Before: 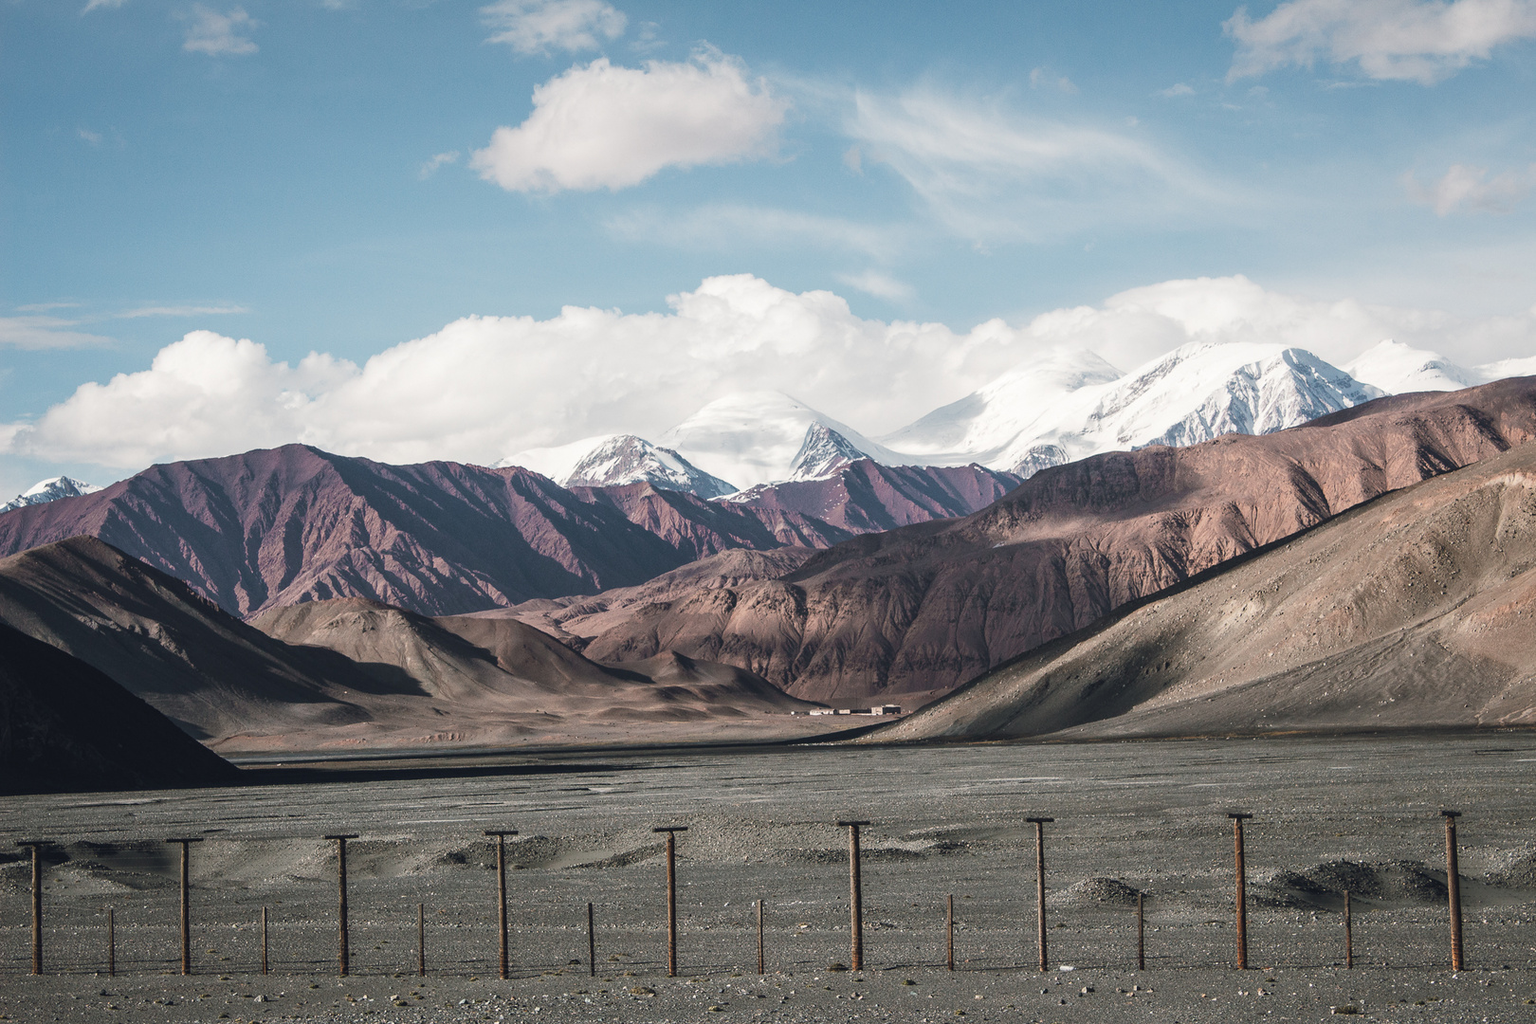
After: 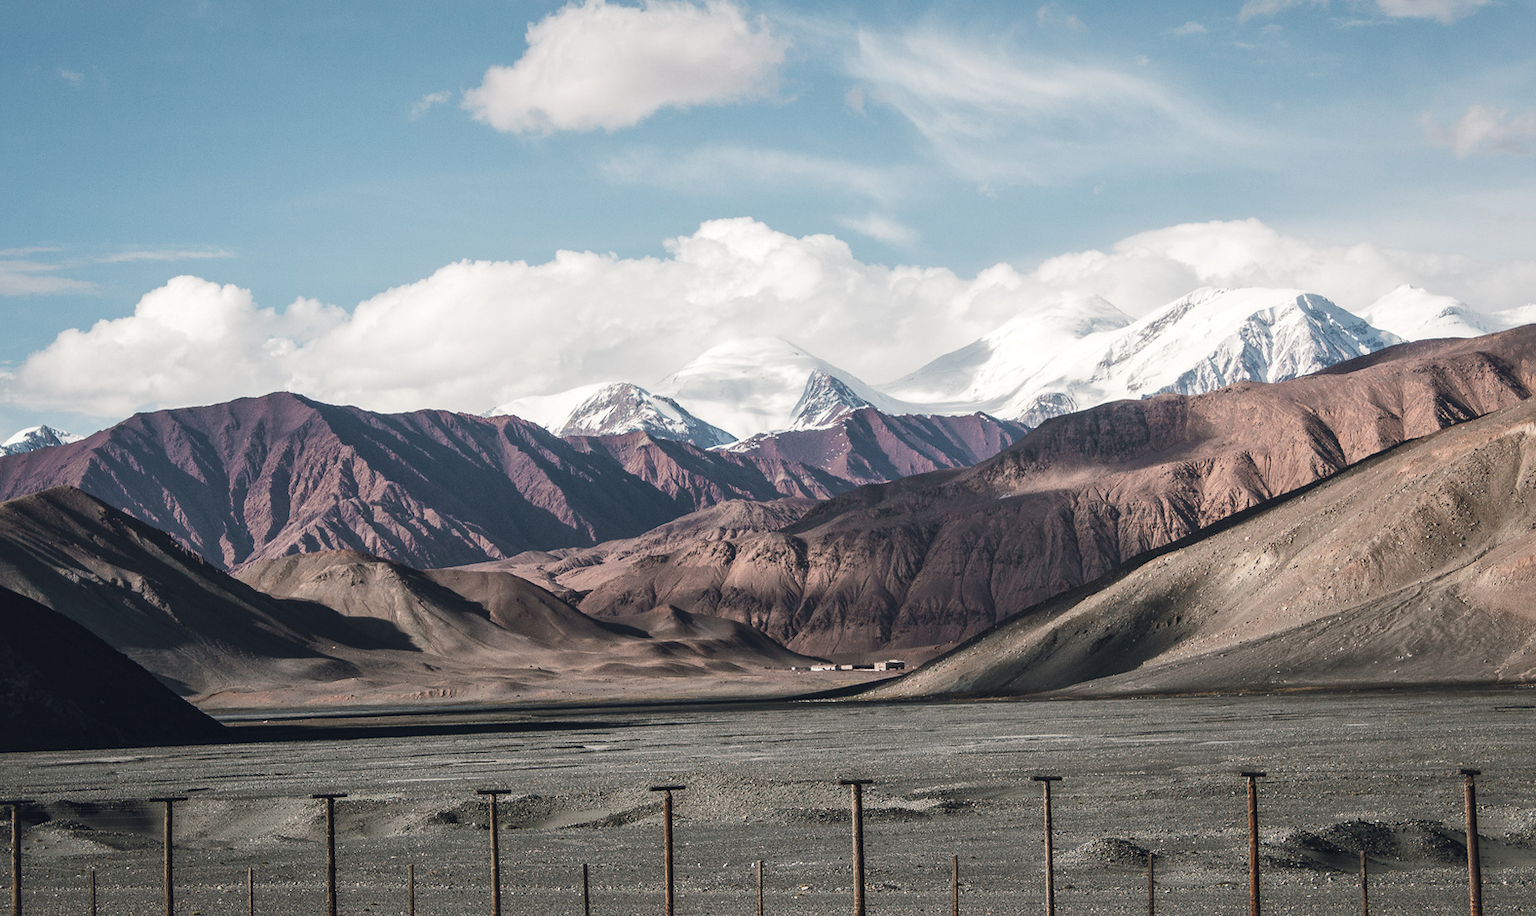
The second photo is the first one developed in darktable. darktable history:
crop: left 1.395%, top 6.2%, right 1.265%, bottom 6.686%
local contrast: mode bilateral grid, contrast 21, coarseness 49, detail 119%, midtone range 0.2
tone equalizer: edges refinement/feathering 500, mask exposure compensation -1.57 EV, preserve details no
